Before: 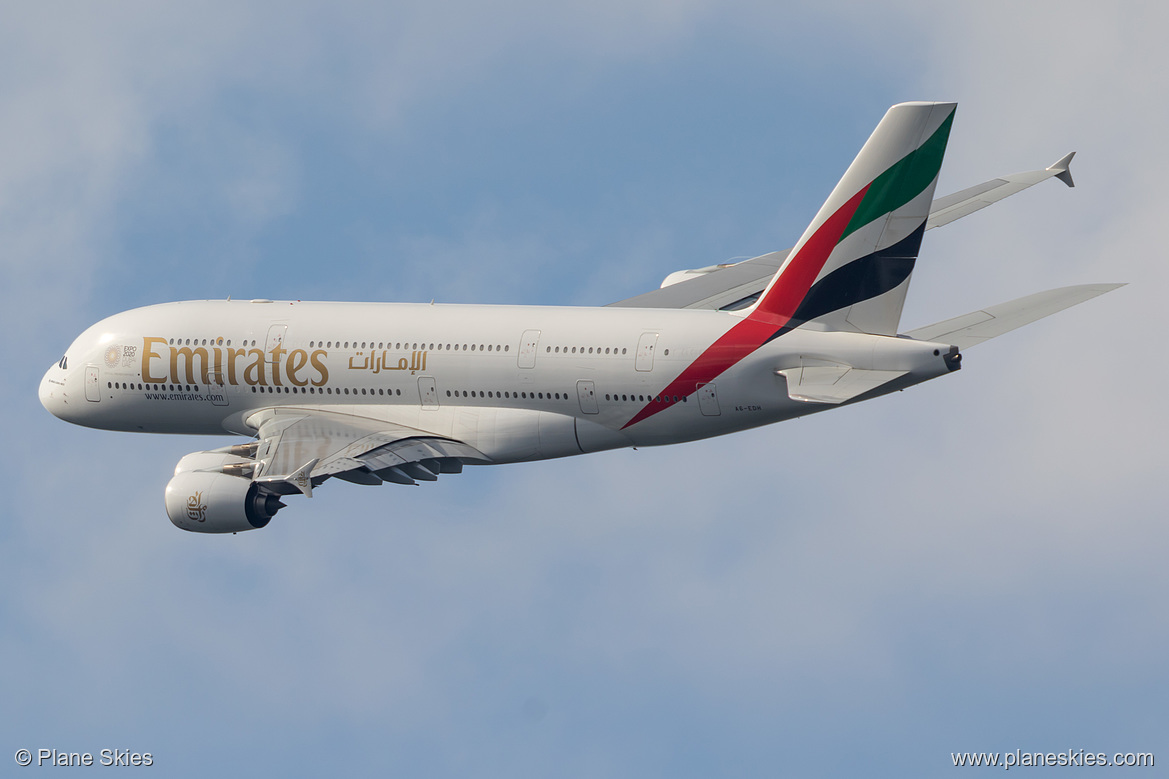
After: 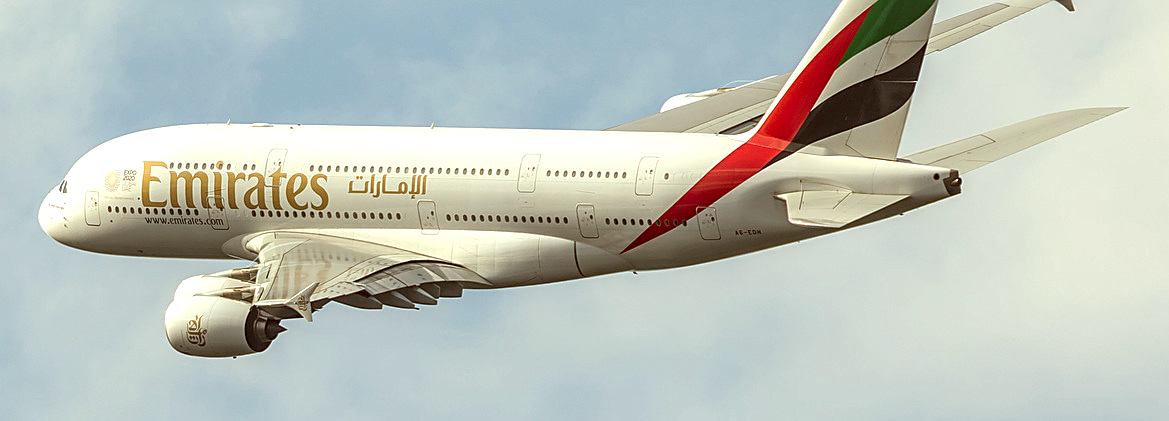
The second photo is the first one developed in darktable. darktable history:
crop and rotate: top 22.674%, bottom 23.194%
local contrast: detail 130%
exposure: black level correction 0, exposure 0.692 EV, compensate highlight preservation false
color correction: highlights a* -5.55, highlights b* 9.8, shadows a* 9.85, shadows b* 24.72
sharpen: on, module defaults
